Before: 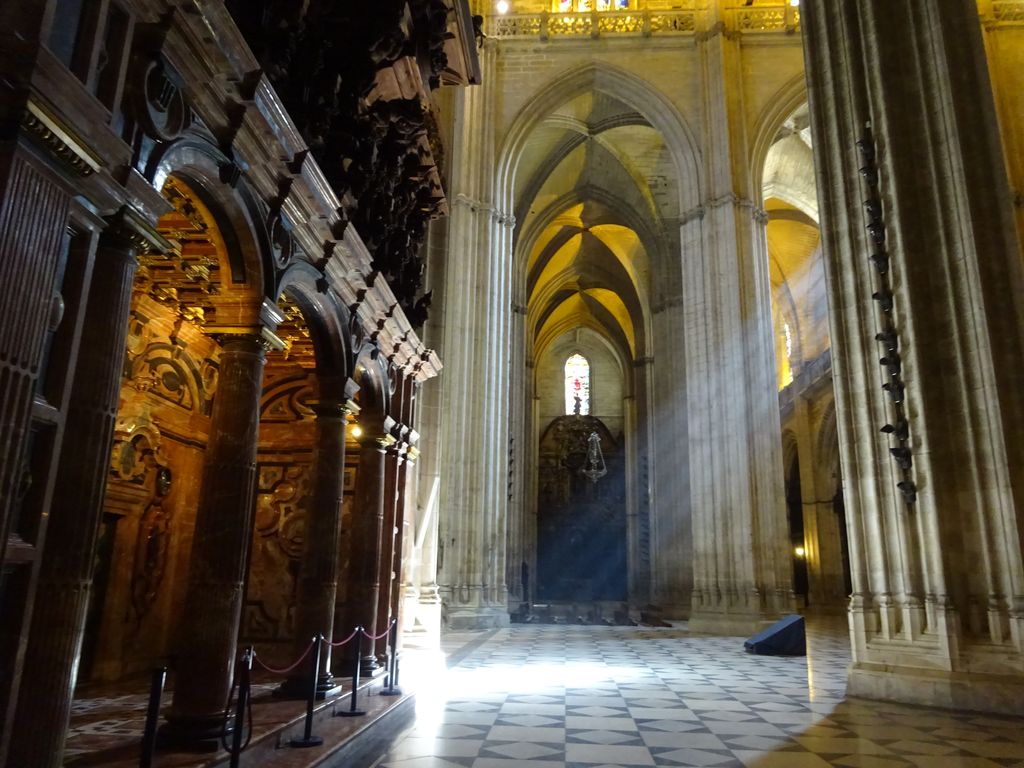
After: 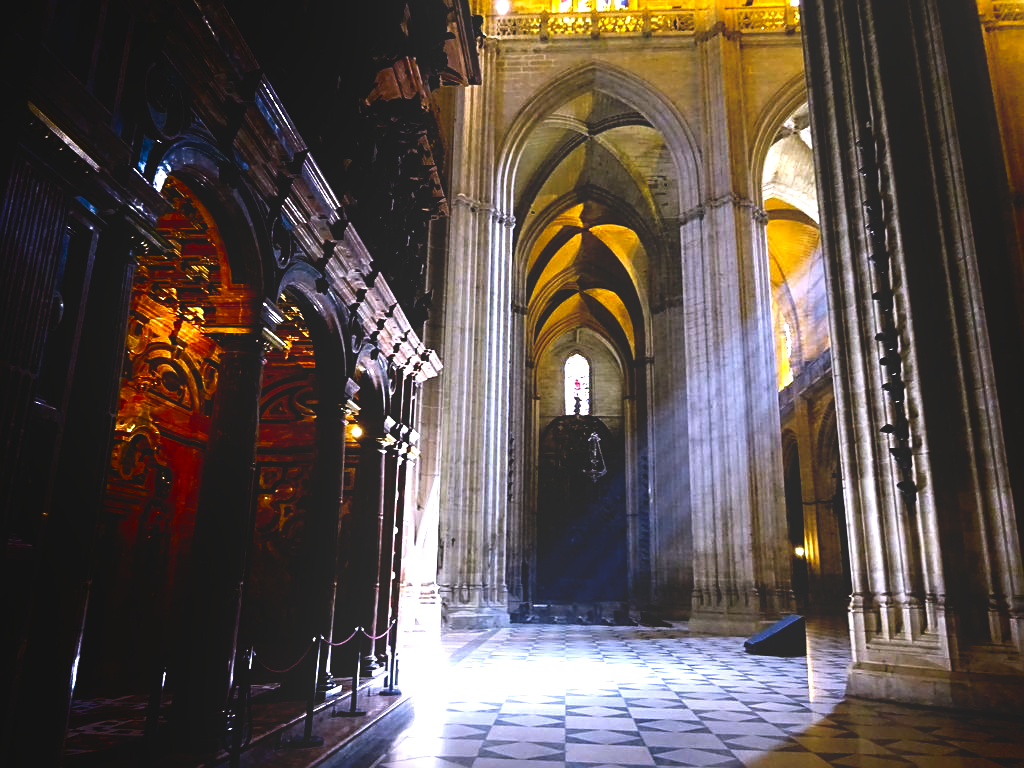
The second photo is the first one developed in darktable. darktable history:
exposure: black level correction -0.005, exposure 0.622 EV, compensate highlight preservation false
shadows and highlights: shadows -70, highlights 35, soften with gaussian
white balance: red 1.042, blue 1.17
base curve: curves: ch0 [(0, 0.02) (0.083, 0.036) (1, 1)], preserve colors none
sharpen: on, module defaults
